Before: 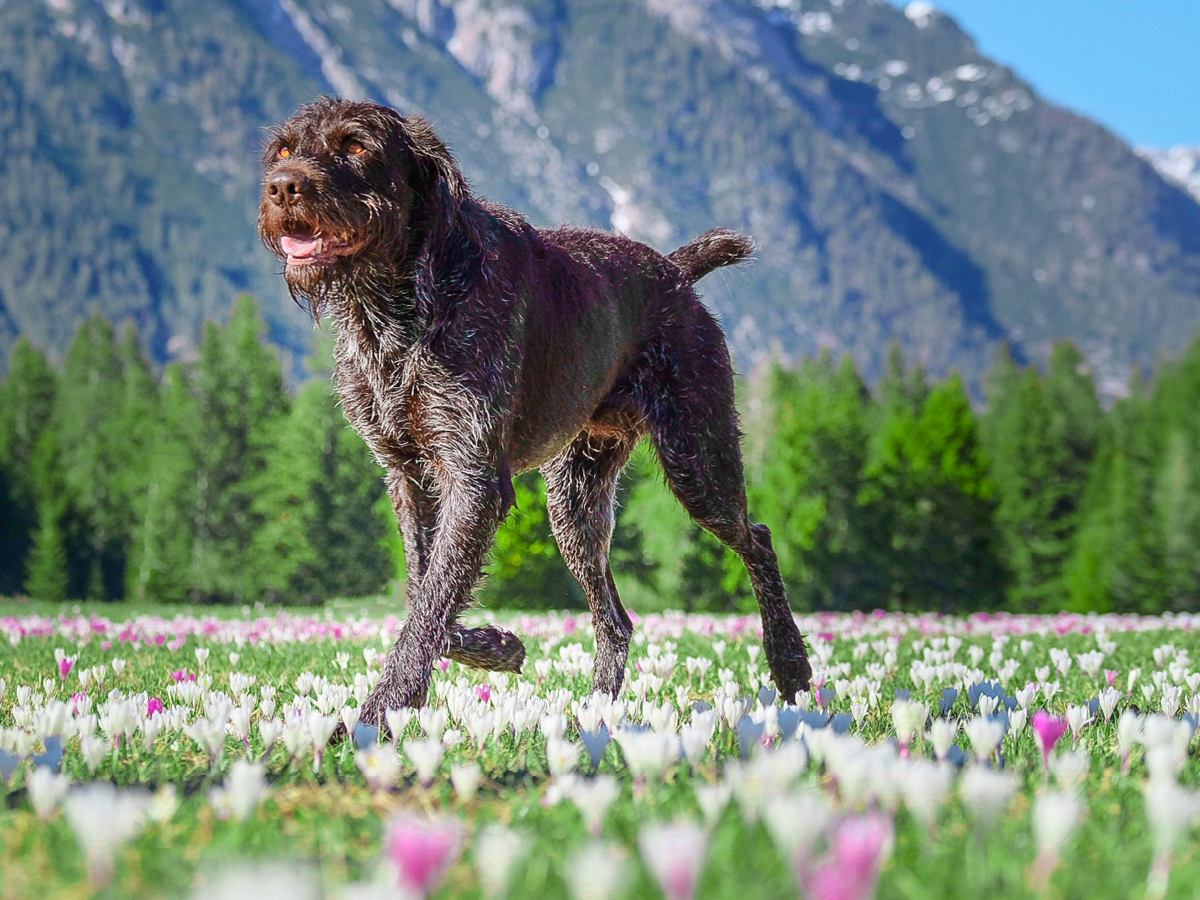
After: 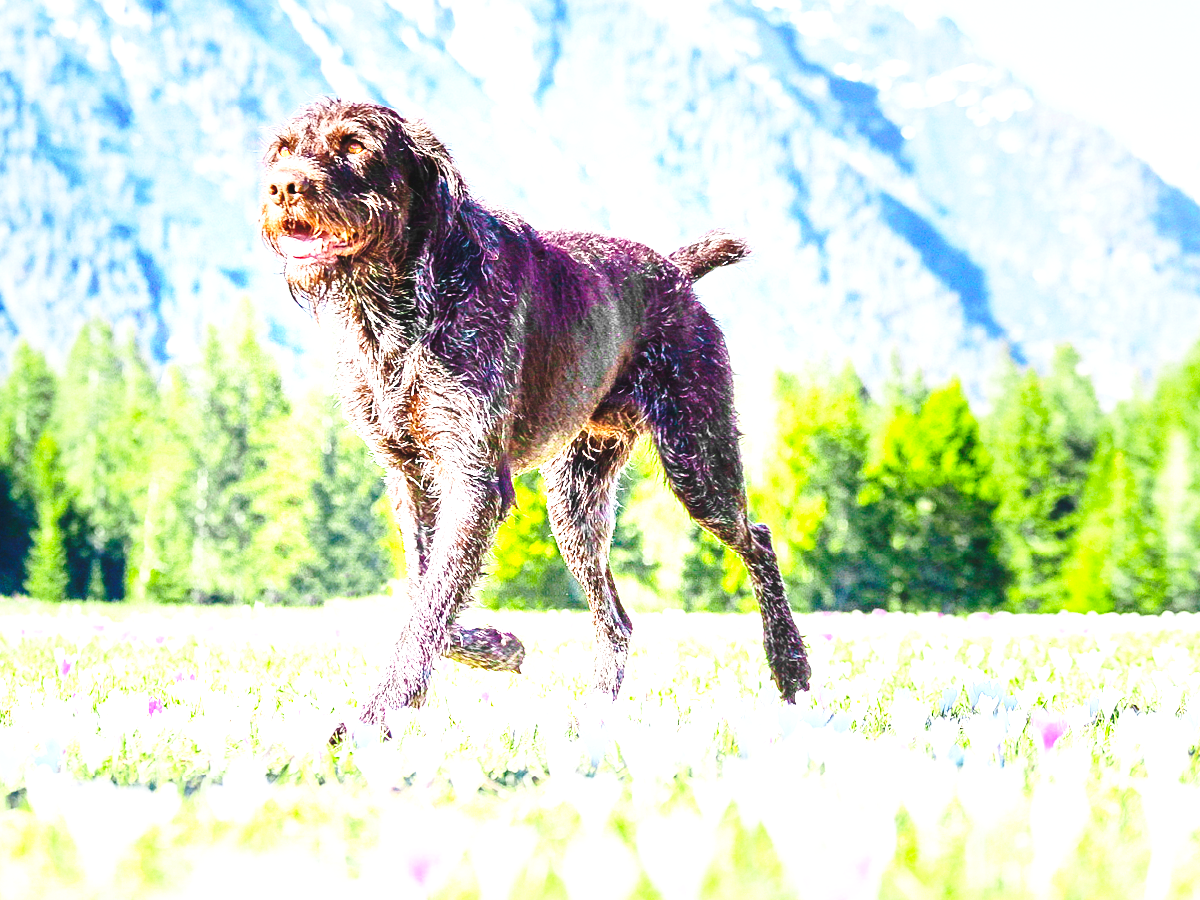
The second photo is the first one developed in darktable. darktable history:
exposure: black level correction -0.002, exposure 1.337 EV, compensate highlight preservation false
color balance rgb: highlights gain › luminance 9.517%, perceptual saturation grading › global saturation 19.29%, perceptual brilliance grading › highlights 19.625%, perceptual brilliance grading › mid-tones 20.715%, perceptual brilliance grading › shadows -19.938%, global vibrance 6.086%
base curve: curves: ch0 [(0, 0) (0.032, 0.037) (0.105, 0.228) (0.435, 0.76) (0.856, 0.983) (1, 1)], preserve colors none
